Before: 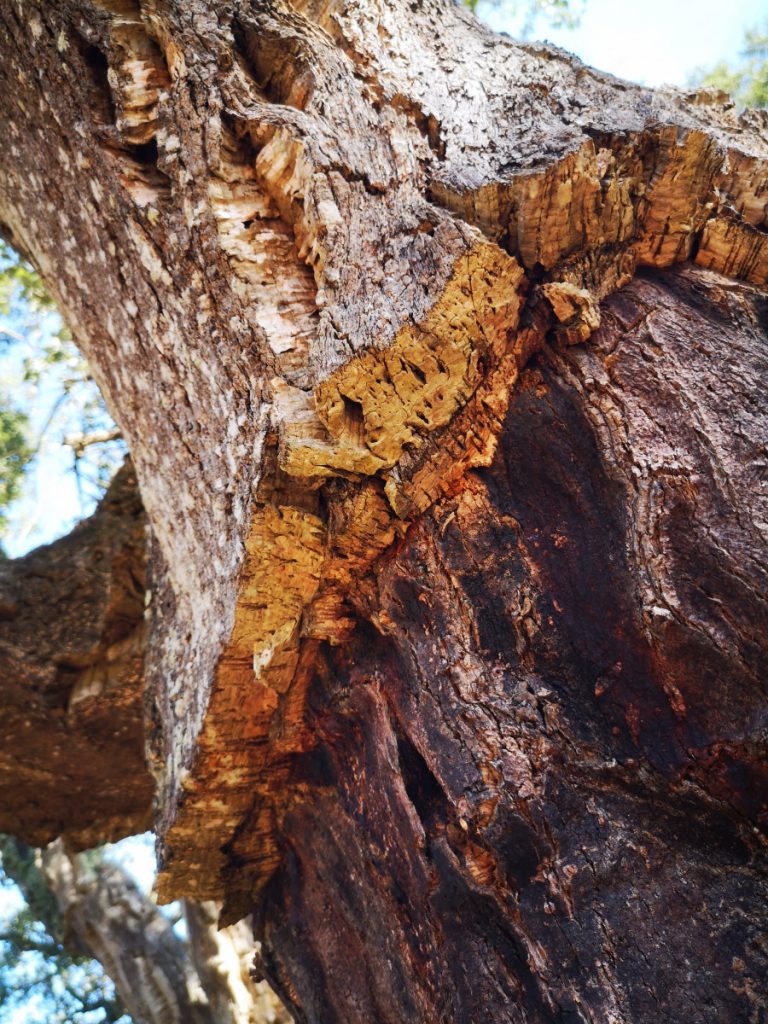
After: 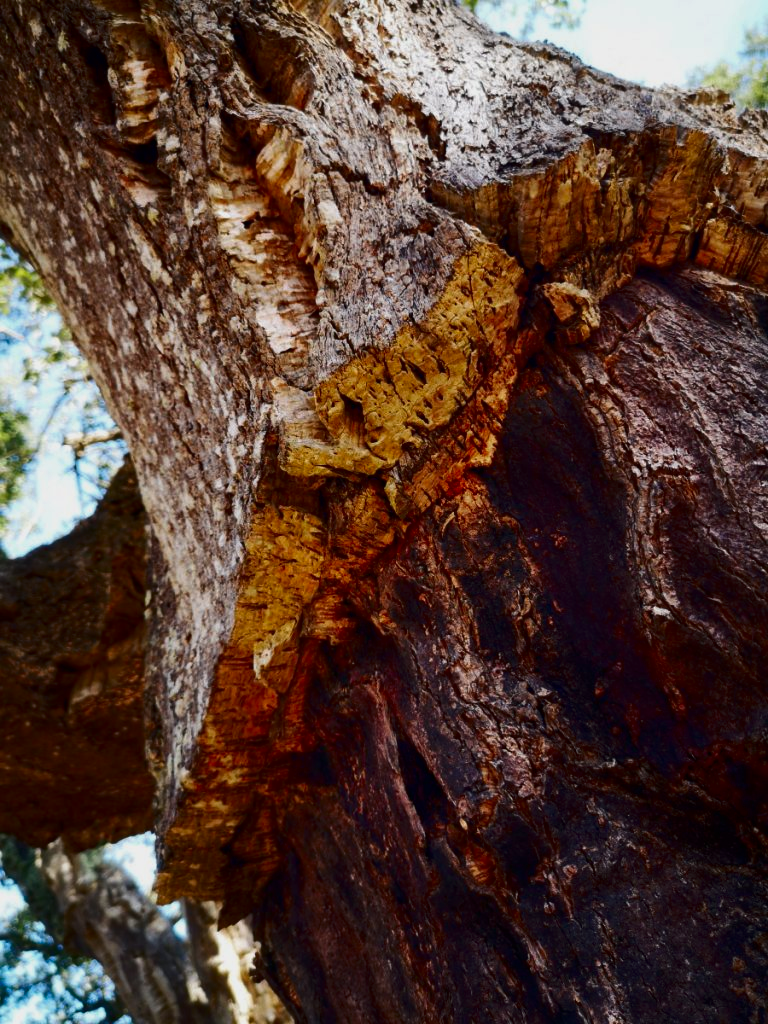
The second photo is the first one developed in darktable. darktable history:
exposure: exposure -0.18 EV, compensate highlight preservation false
contrast brightness saturation: contrast 0.097, brightness -0.262, saturation 0.138
